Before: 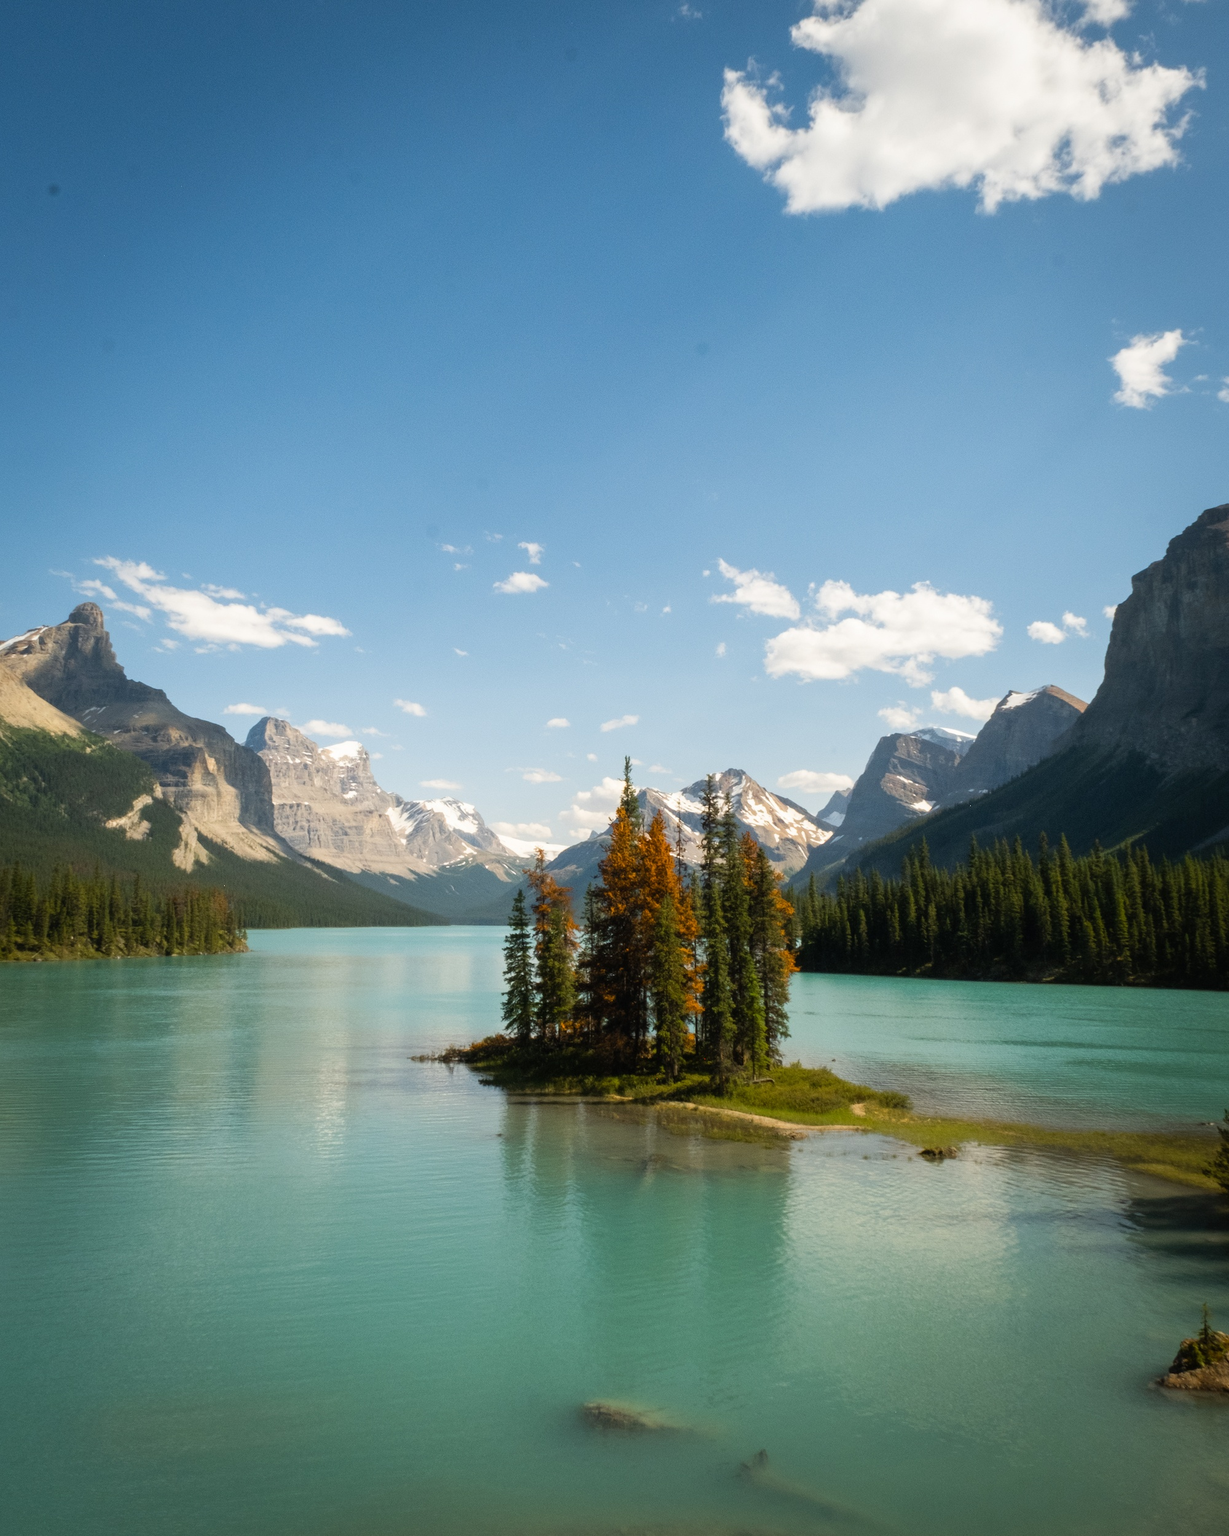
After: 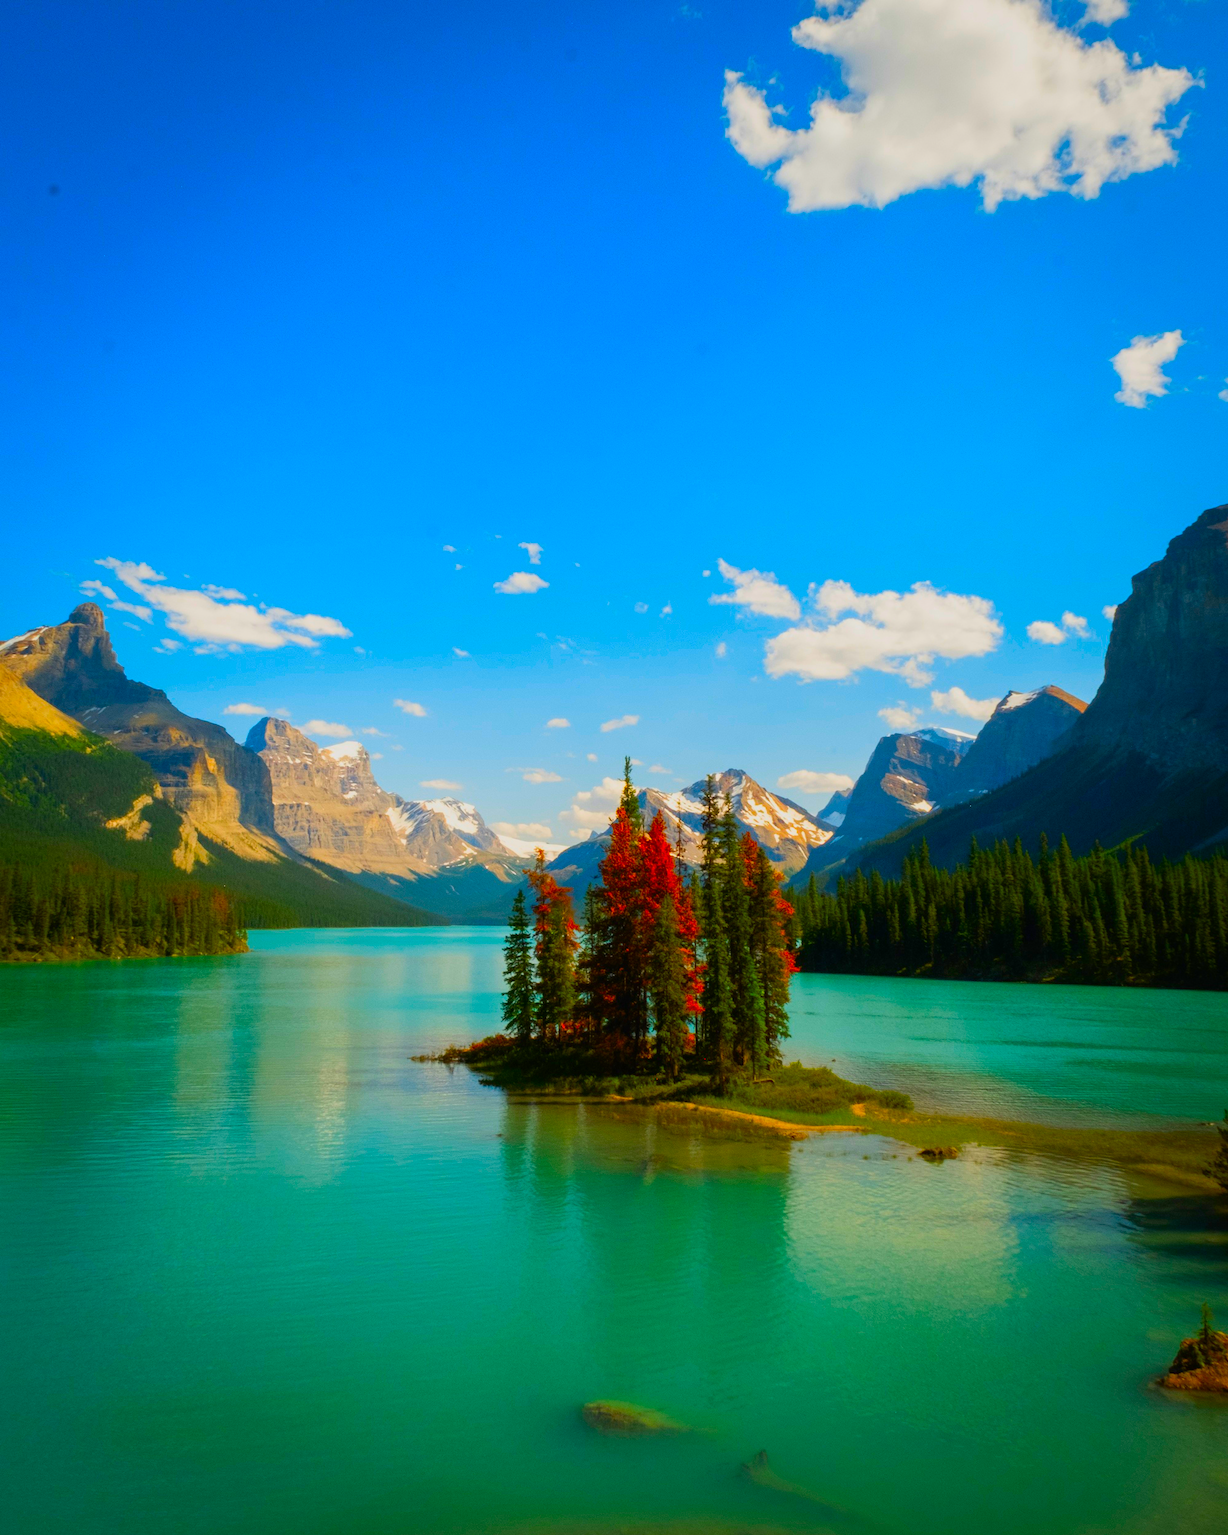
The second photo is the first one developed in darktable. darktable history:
exposure: exposure -0.368 EV, compensate highlight preservation false
color correction: highlights b* 0.024, saturation 2.97
